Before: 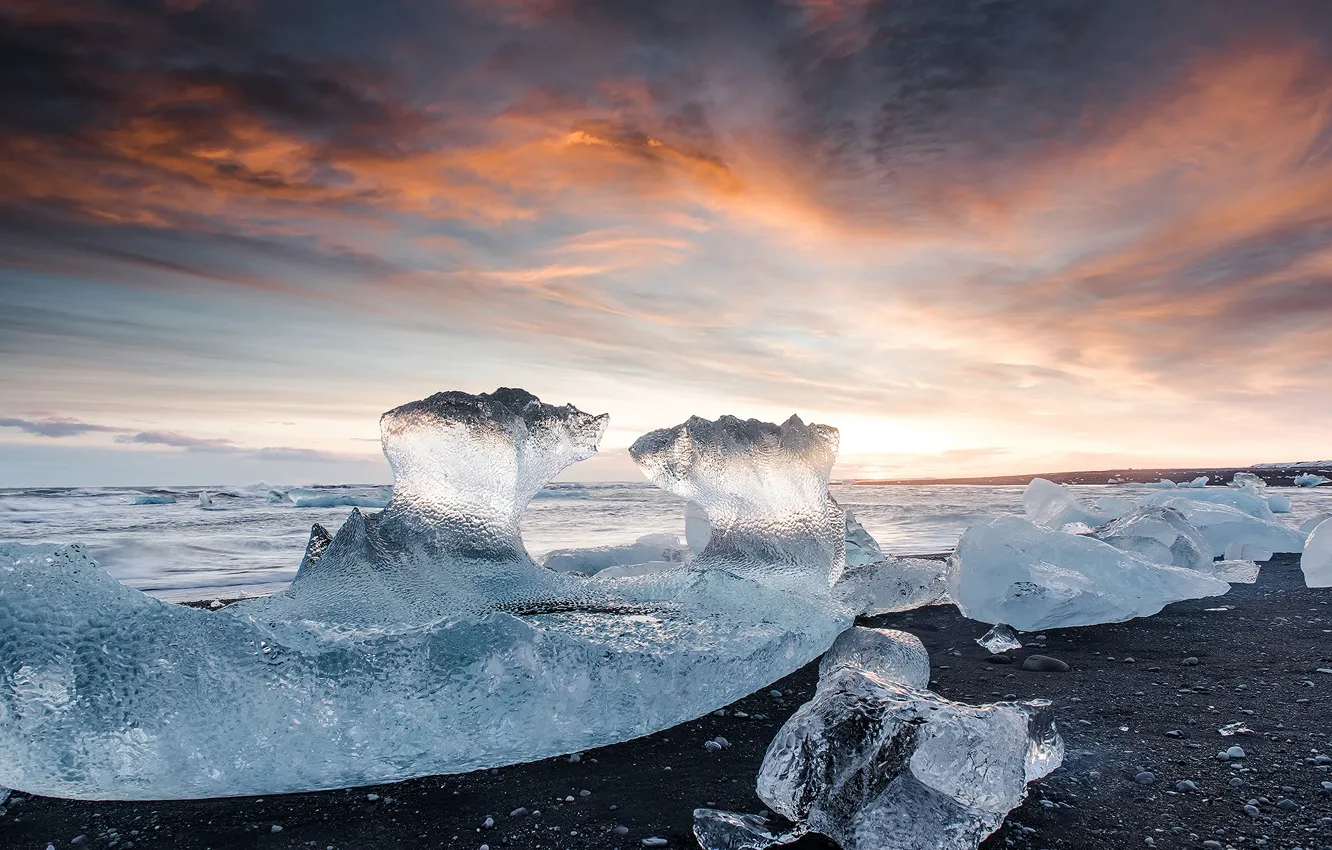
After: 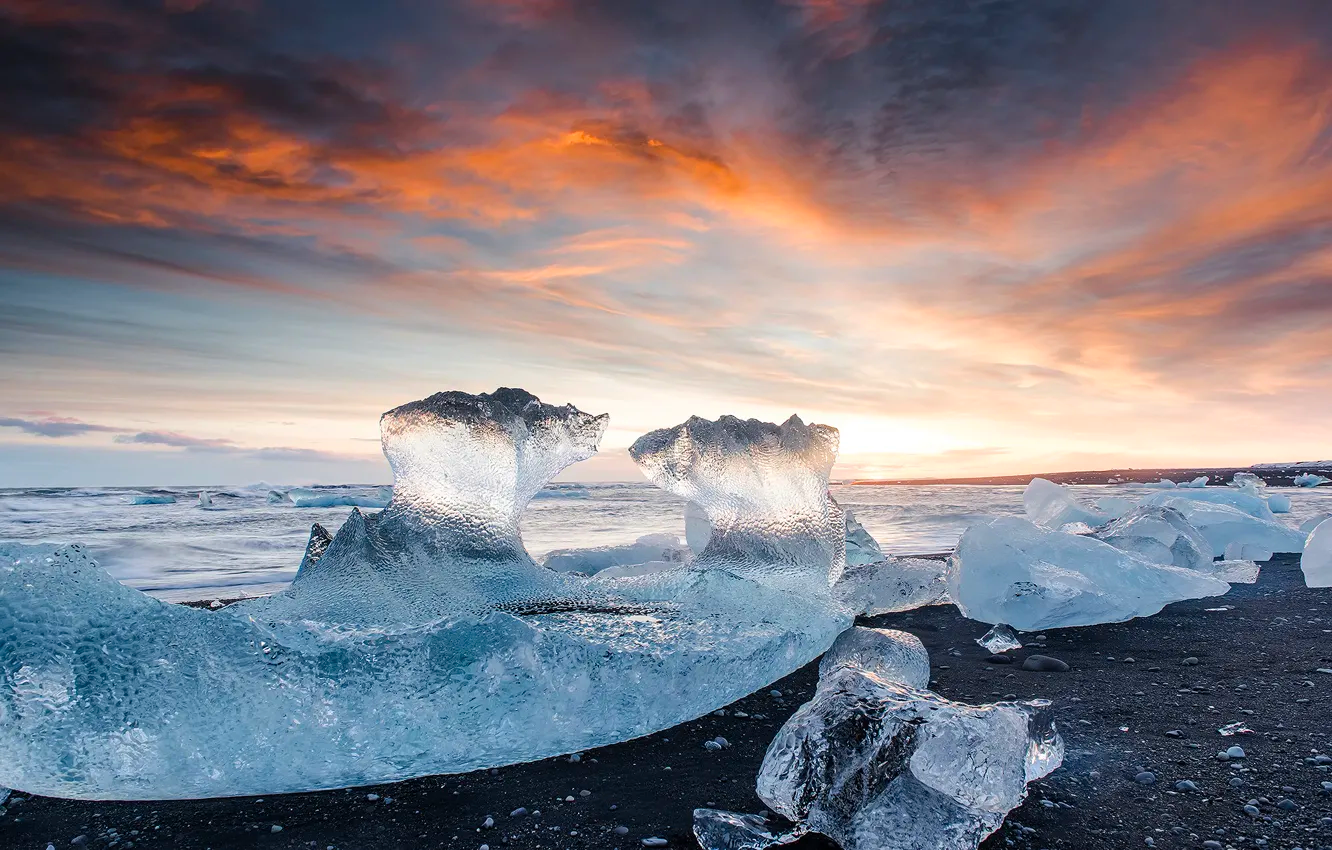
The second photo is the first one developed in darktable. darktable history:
color correction: highlights b* 0.011, saturation 1.36
